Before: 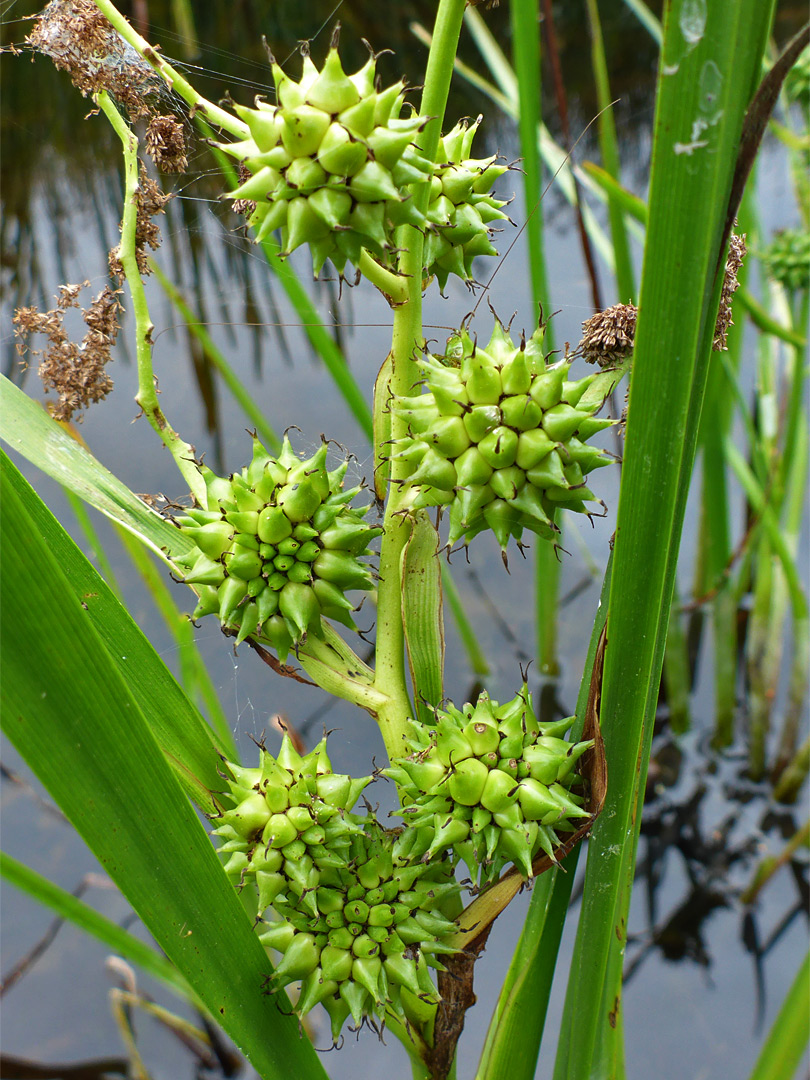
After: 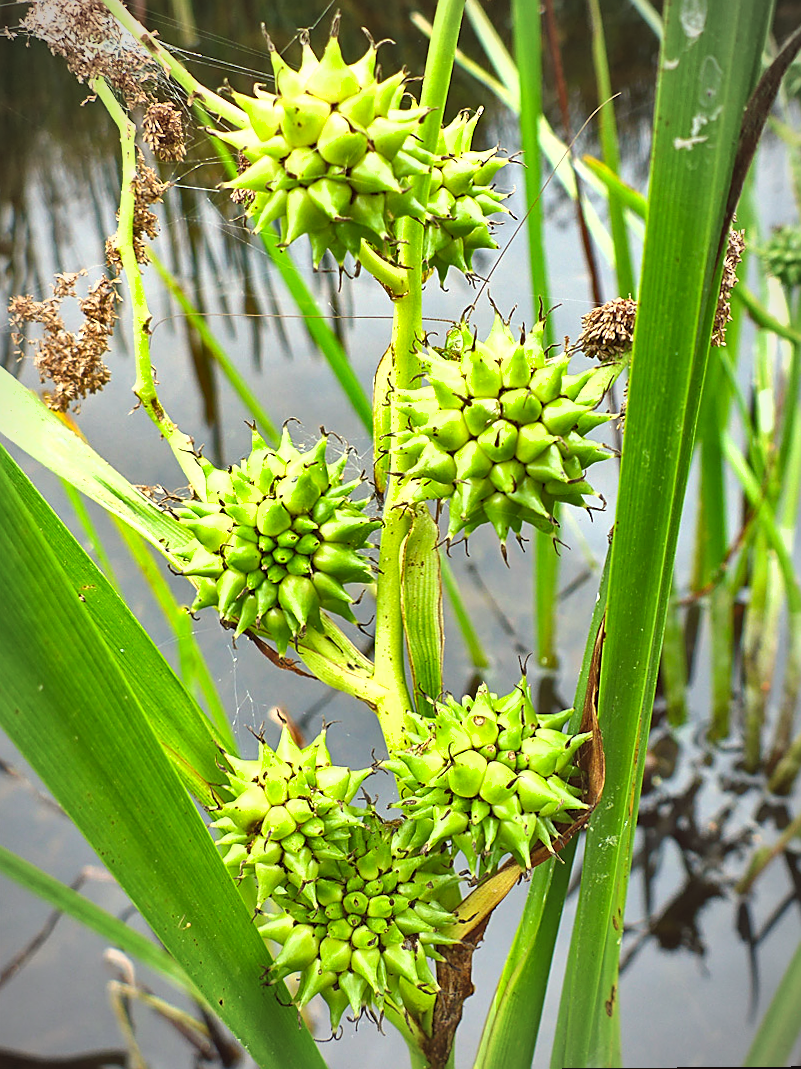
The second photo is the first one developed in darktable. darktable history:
color balance: lift [1.005, 1.002, 0.998, 0.998], gamma [1, 1.021, 1.02, 0.979], gain [0.923, 1.066, 1.056, 0.934]
exposure: black level correction 0, exposure 1 EV, compensate exposure bias true, compensate highlight preservation false
vignetting: fall-off start 87%, automatic ratio true
shadows and highlights: low approximation 0.01, soften with gaussian
sharpen: on, module defaults
color correction: saturation 0.85
contrast brightness saturation: contrast 0.07, brightness 0.08, saturation 0.18
rotate and perspective: rotation 0.174°, lens shift (vertical) 0.013, lens shift (horizontal) 0.019, shear 0.001, automatic cropping original format, crop left 0.007, crop right 0.991, crop top 0.016, crop bottom 0.997
